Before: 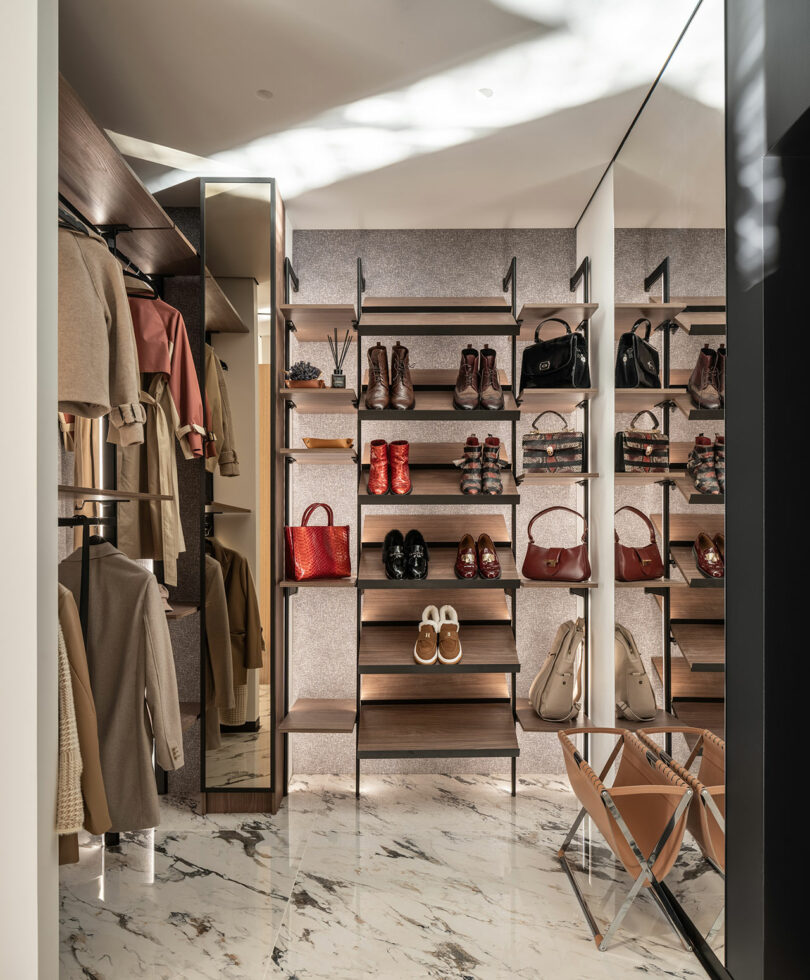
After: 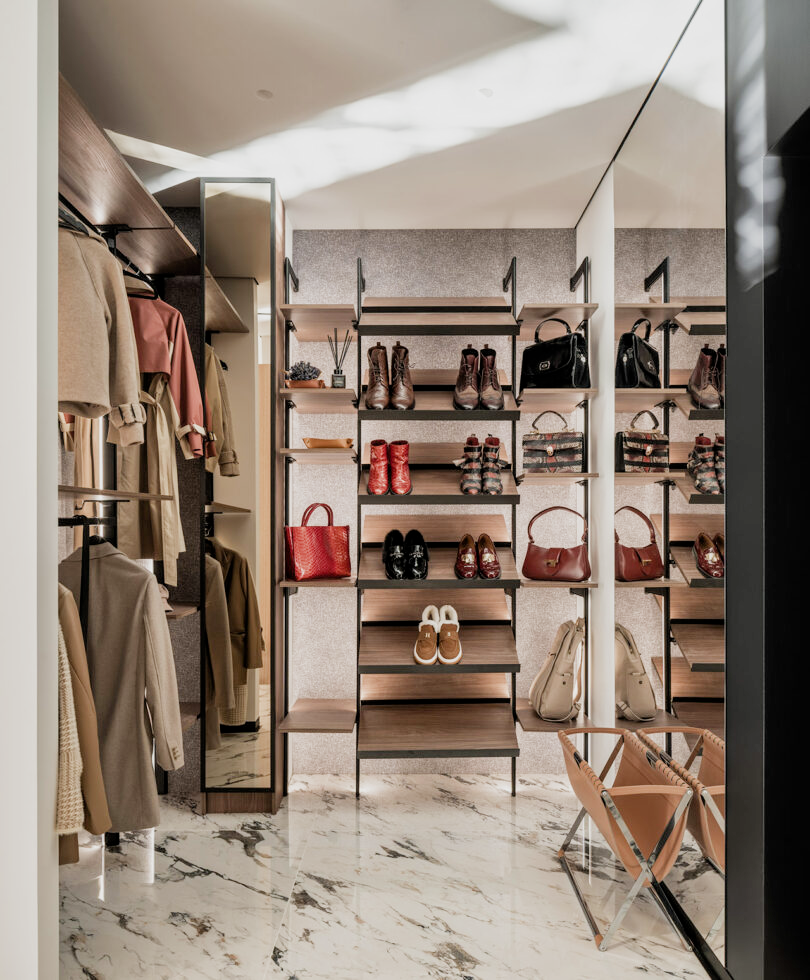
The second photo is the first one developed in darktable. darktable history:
filmic rgb: middle gray luminance 18.43%, black relative exposure -11.11 EV, white relative exposure 3.73 EV, target black luminance 0%, hardness 5.88, latitude 57.51%, contrast 0.965, shadows ↔ highlights balance 49.87%, add noise in highlights 0, color science v3 (2019), use custom middle-gray values true, contrast in highlights soft
color balance rgb: perceptual saturation grading › global saturation 0.41%
exposure: black level correction 0.001, exposure 0.499 EV, compensate highlight preservation false
